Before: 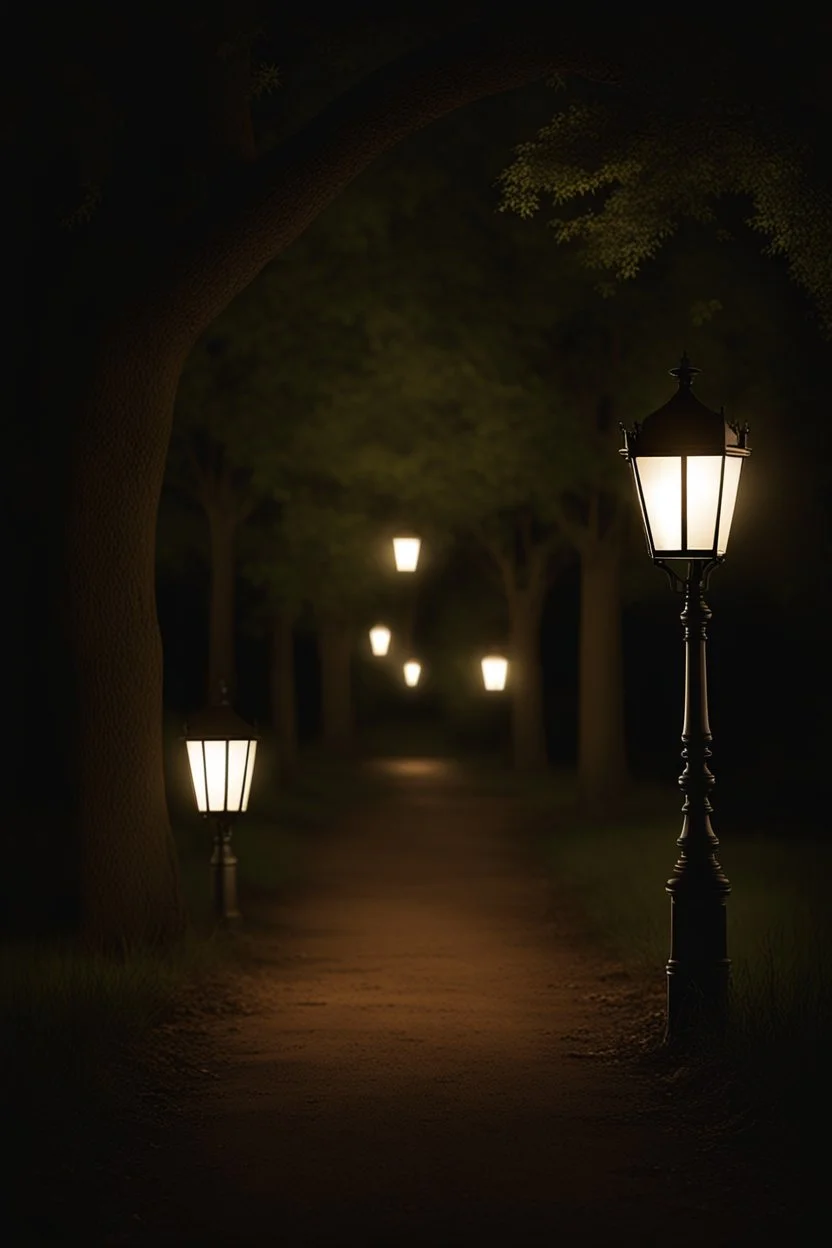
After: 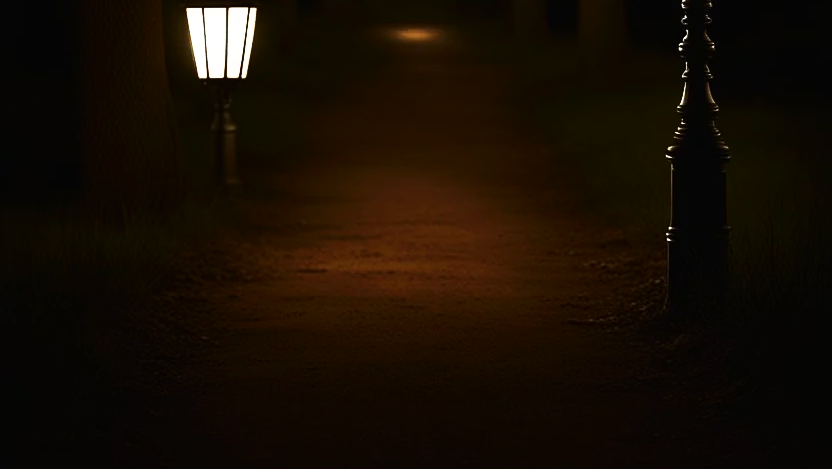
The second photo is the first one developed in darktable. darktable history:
crop and rotate: top 58.81%, bottom 3.534%
tone curve: curves: ch0 [(0, 0) (0.003, 0.003) (0.011, 0.009) (0.025, 0.022) (0.044, 0.037) (0.069, 0.051) (0.1, 0.079) (0.136, 0.114) (0.177, 0.152) (0.224, 0.212) (0.277, 0.281) (0.335, 0.358) (0.399, 0.459) (0.468, 0.573) (0.543, 0.684) (0.623, 0.779) (0.709, 0.866) (0.801, 0.949) (0.898, 0.98) (1, 1)], preserve colors none
contrast brightness saturation: contrast 0.394, brightness 0.112
